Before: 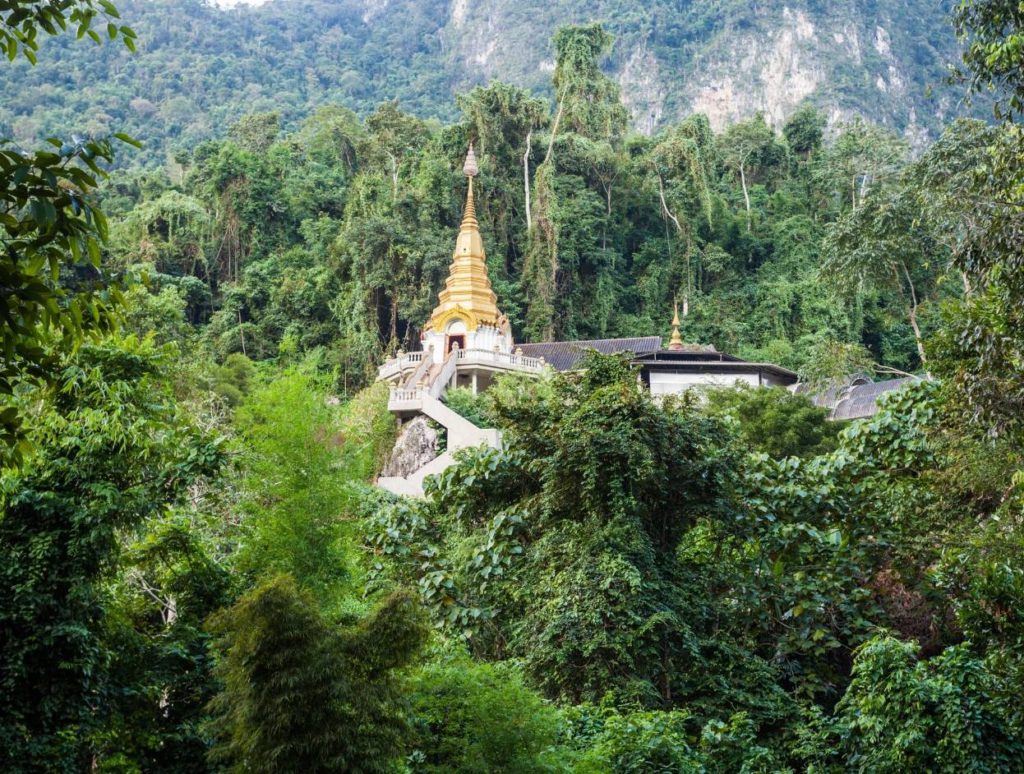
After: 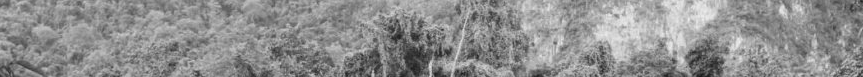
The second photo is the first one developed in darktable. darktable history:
crop and rotate: left 9.644%, top 9.491%, right 6.021%, bottom 80.509%
monochrome: a 14.95, b -89.96
color balance: lift [1, 0.994, 1.002, 1.006], gamma [0.957, 1.081, 1.016, 0.919], gain [0.97, 0.972, 1.01, 1.028], input saturation 91.06%, output saturation 79.8%
